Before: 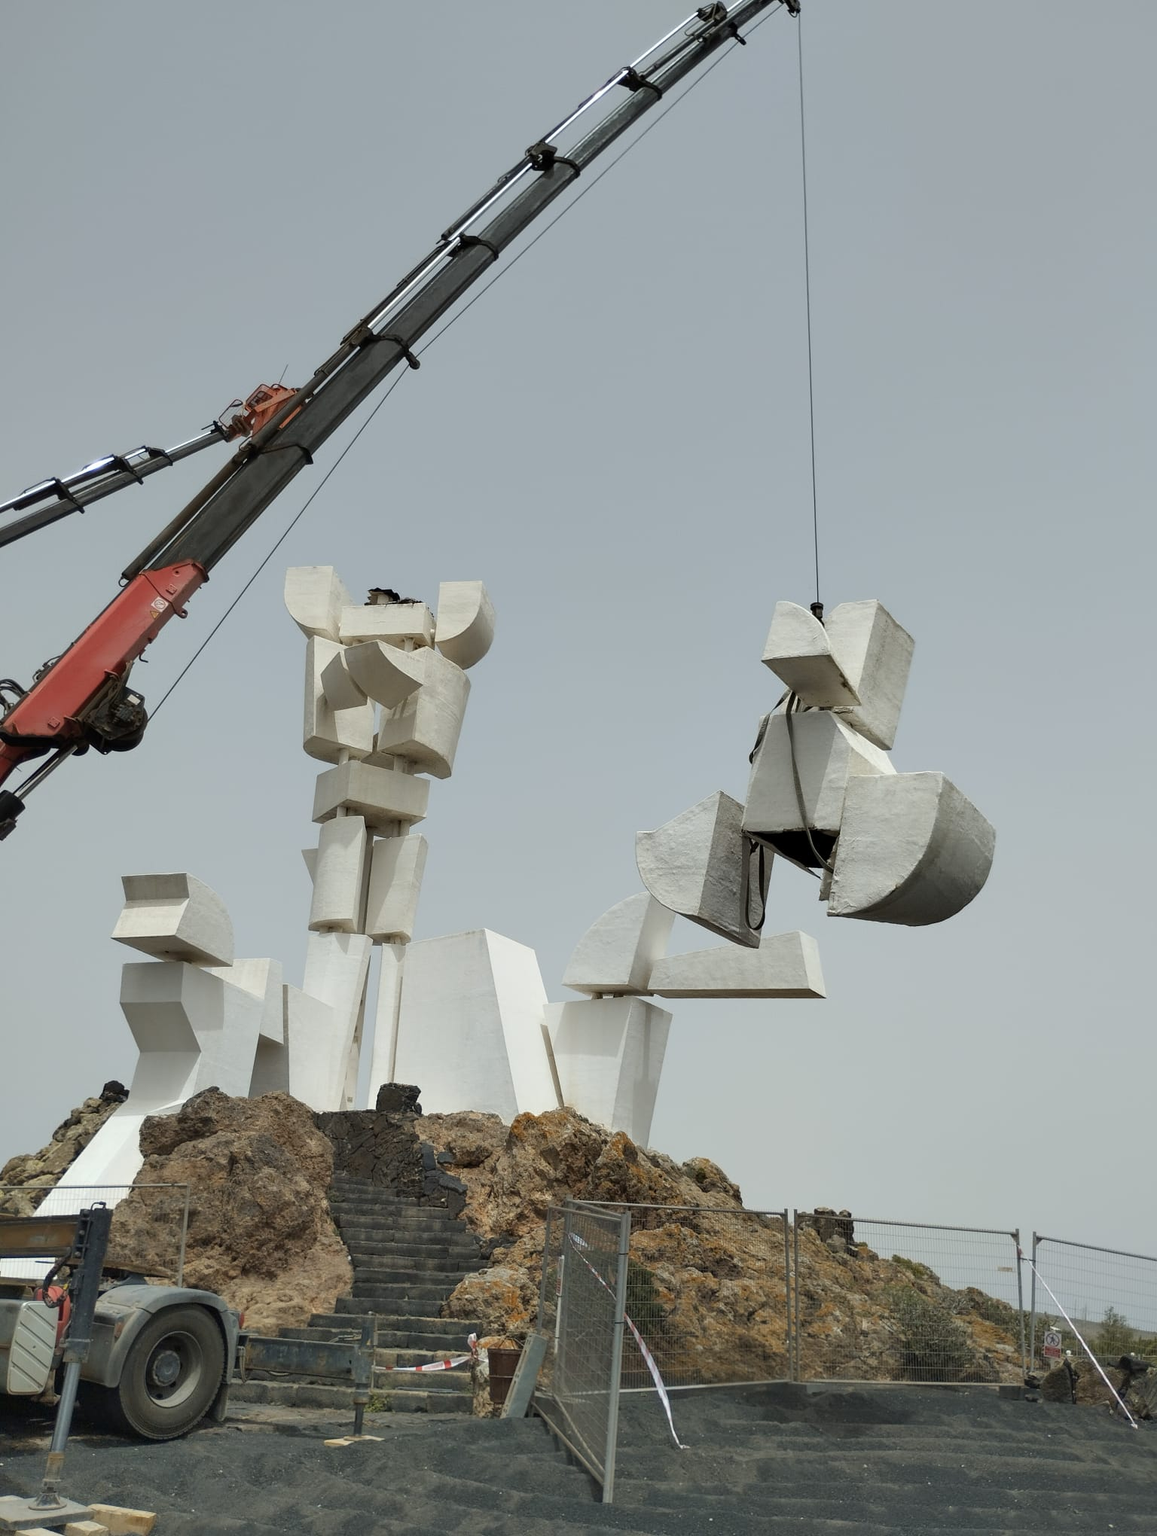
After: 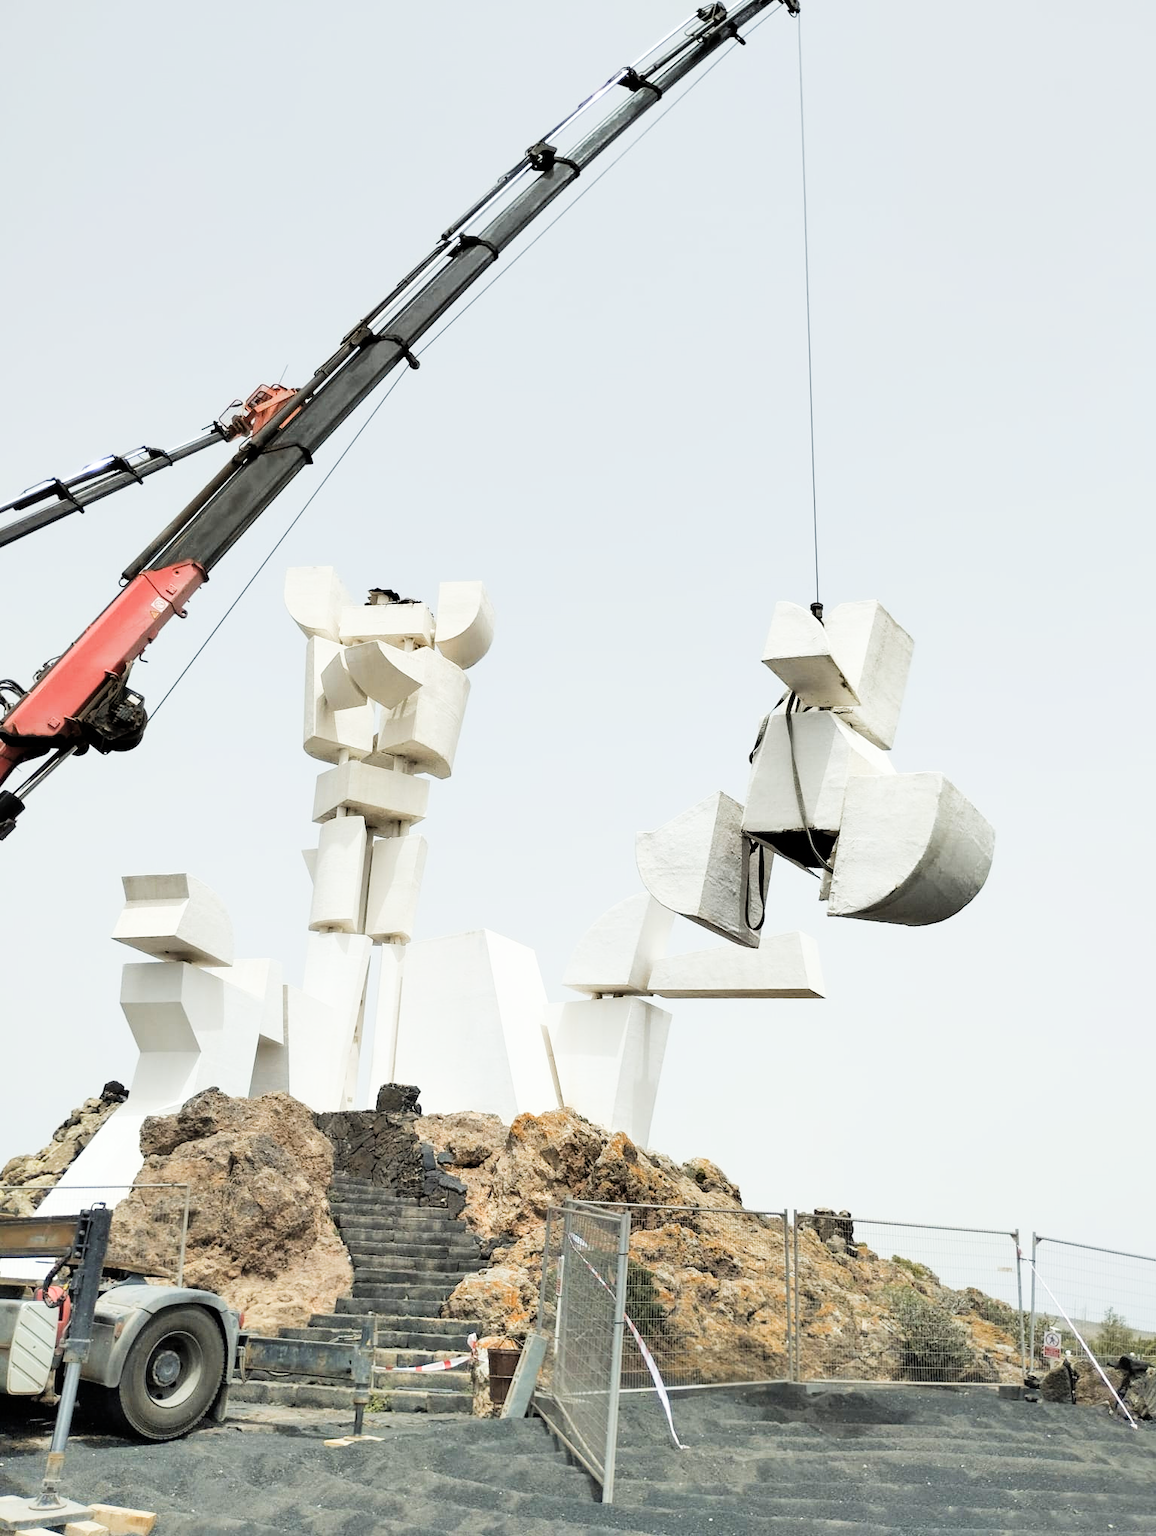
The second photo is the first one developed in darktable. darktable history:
filmic rgb: black relative exposure -5 EV, hardness 2.88, contrast 1.3, highlights saturation mix -30%
exposure: black level correction 0, exposure 1.55 EV, compensate exposure bias true, compensate highlight preservation false
